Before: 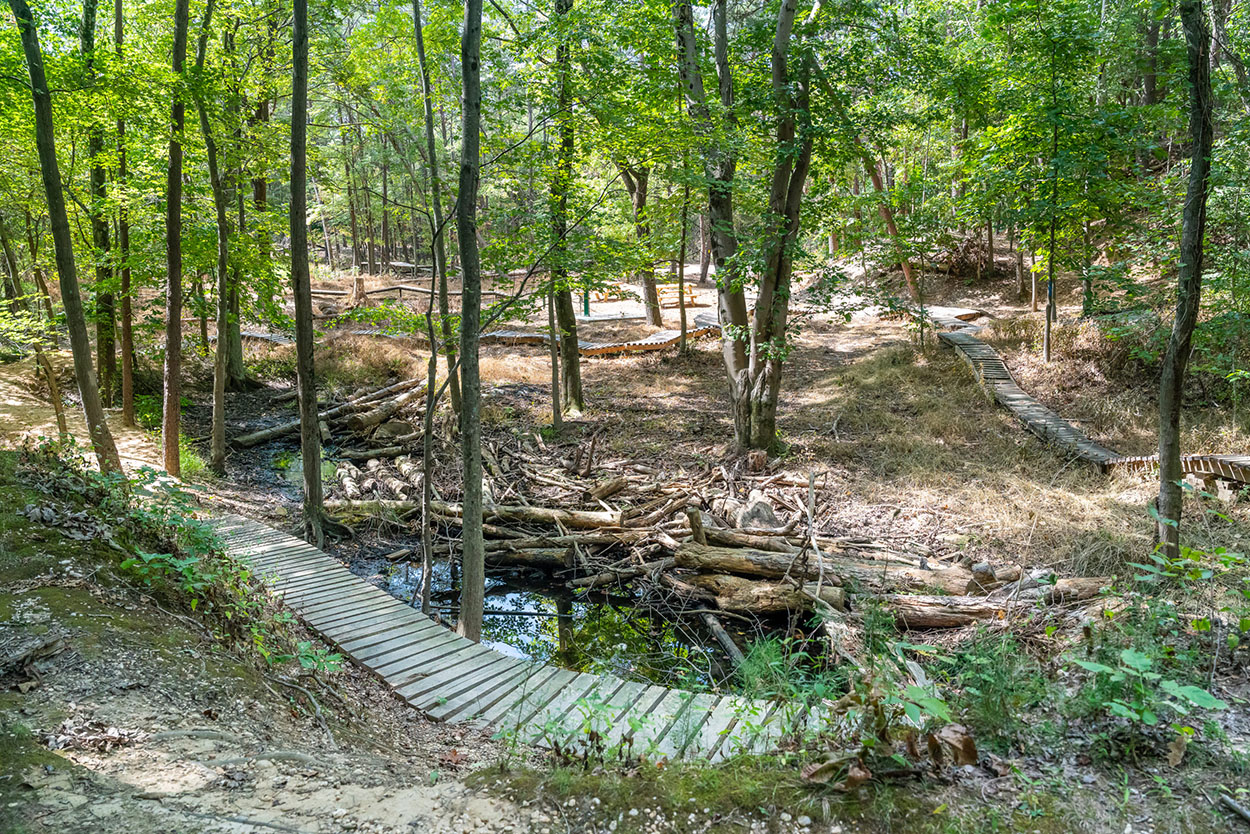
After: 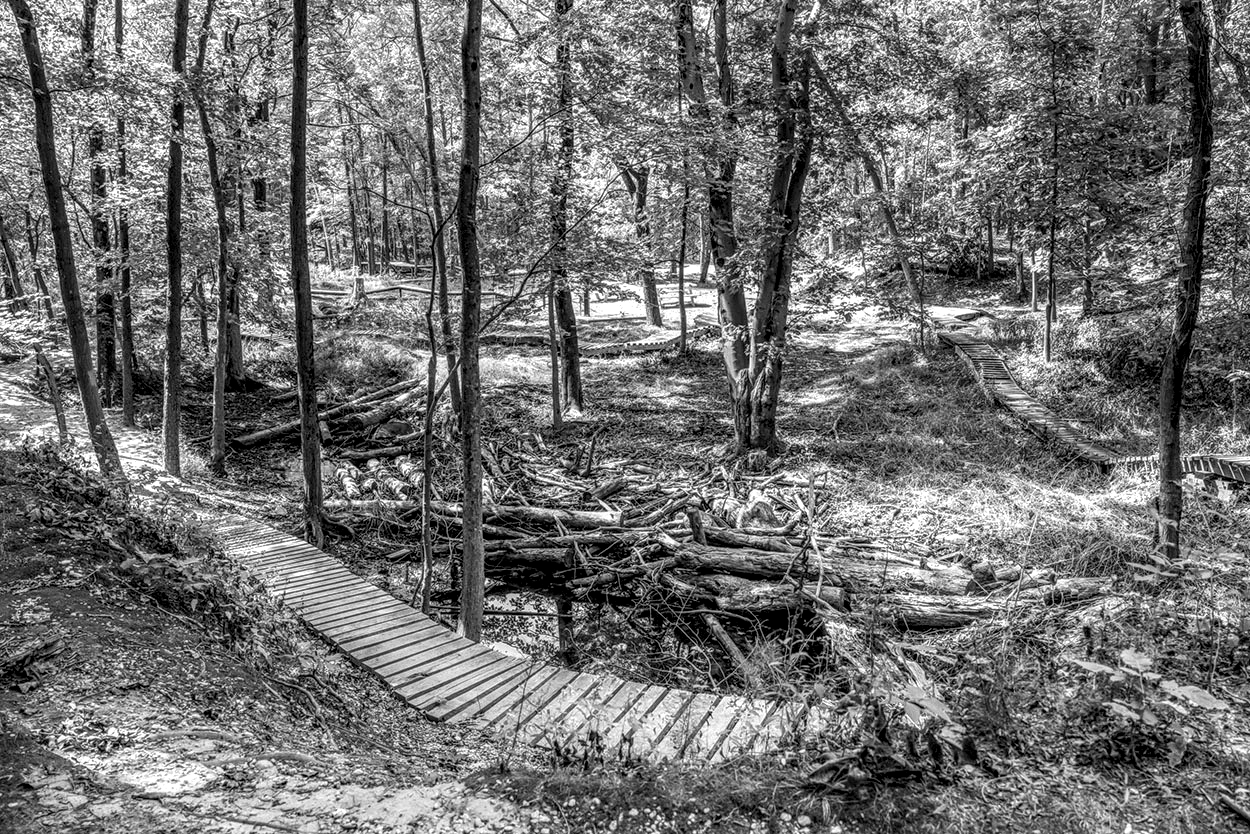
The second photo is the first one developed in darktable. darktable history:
local contrast: highlights 0%, shadows 0%, detail 182%
monochrome: a -92.57, b 58.91
haze removal: compatibility mode true, adaptive false
